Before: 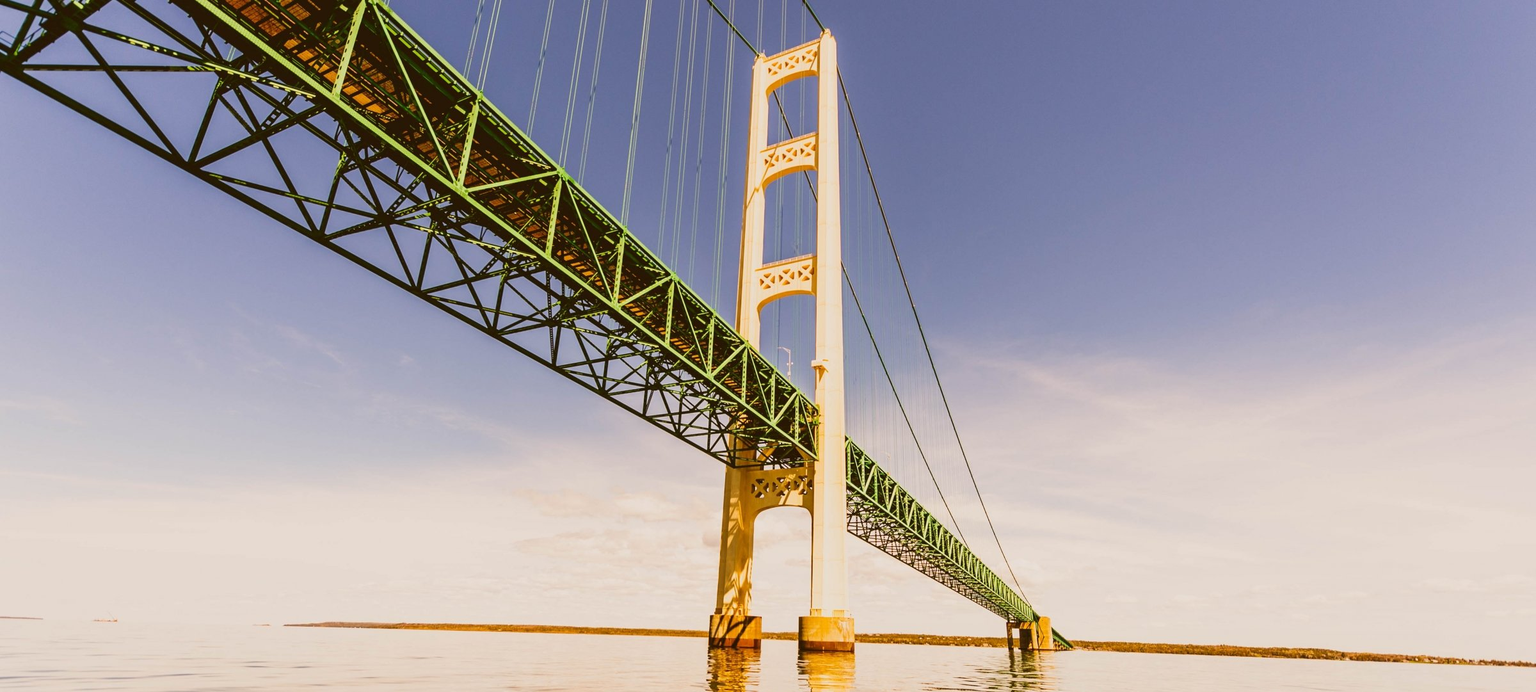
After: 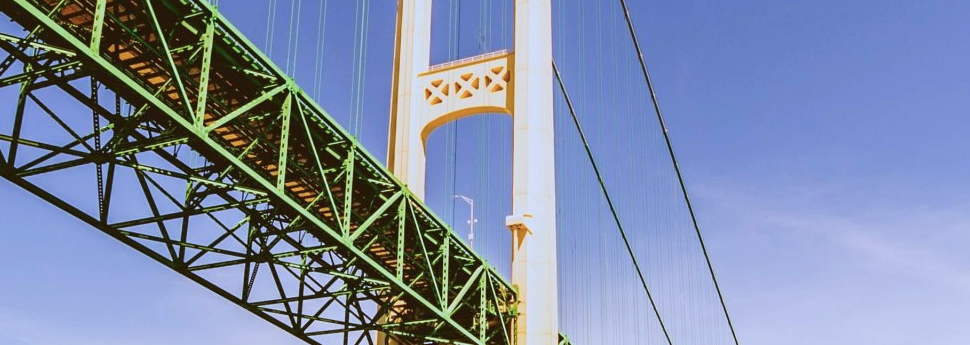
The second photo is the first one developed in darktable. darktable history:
crop: left 31.751%, top 32.172%, right 27.8%, bottom 35.83%
color calibration: illuminant custom, x 0.39, y 0.392, temperature 3856.94 K
